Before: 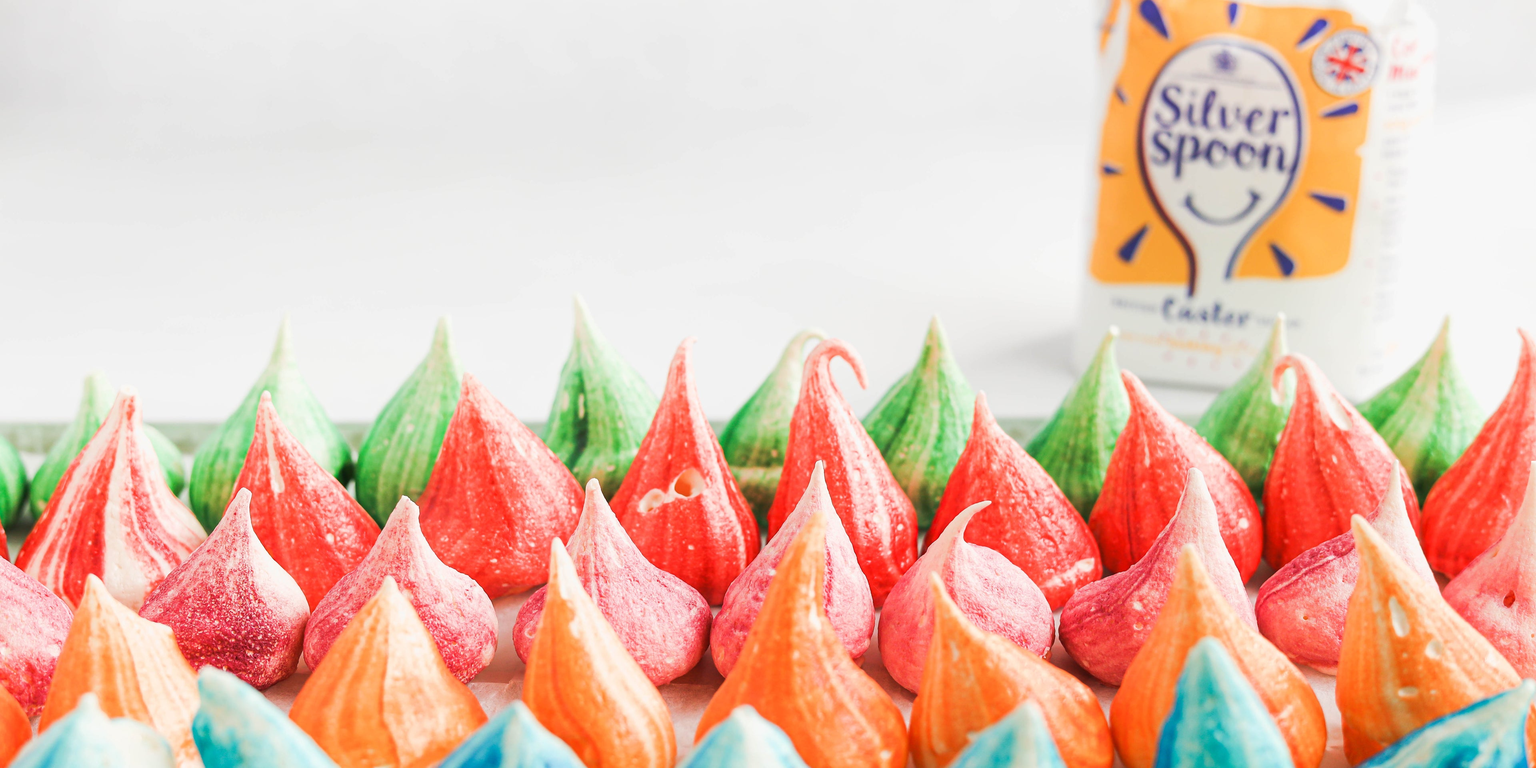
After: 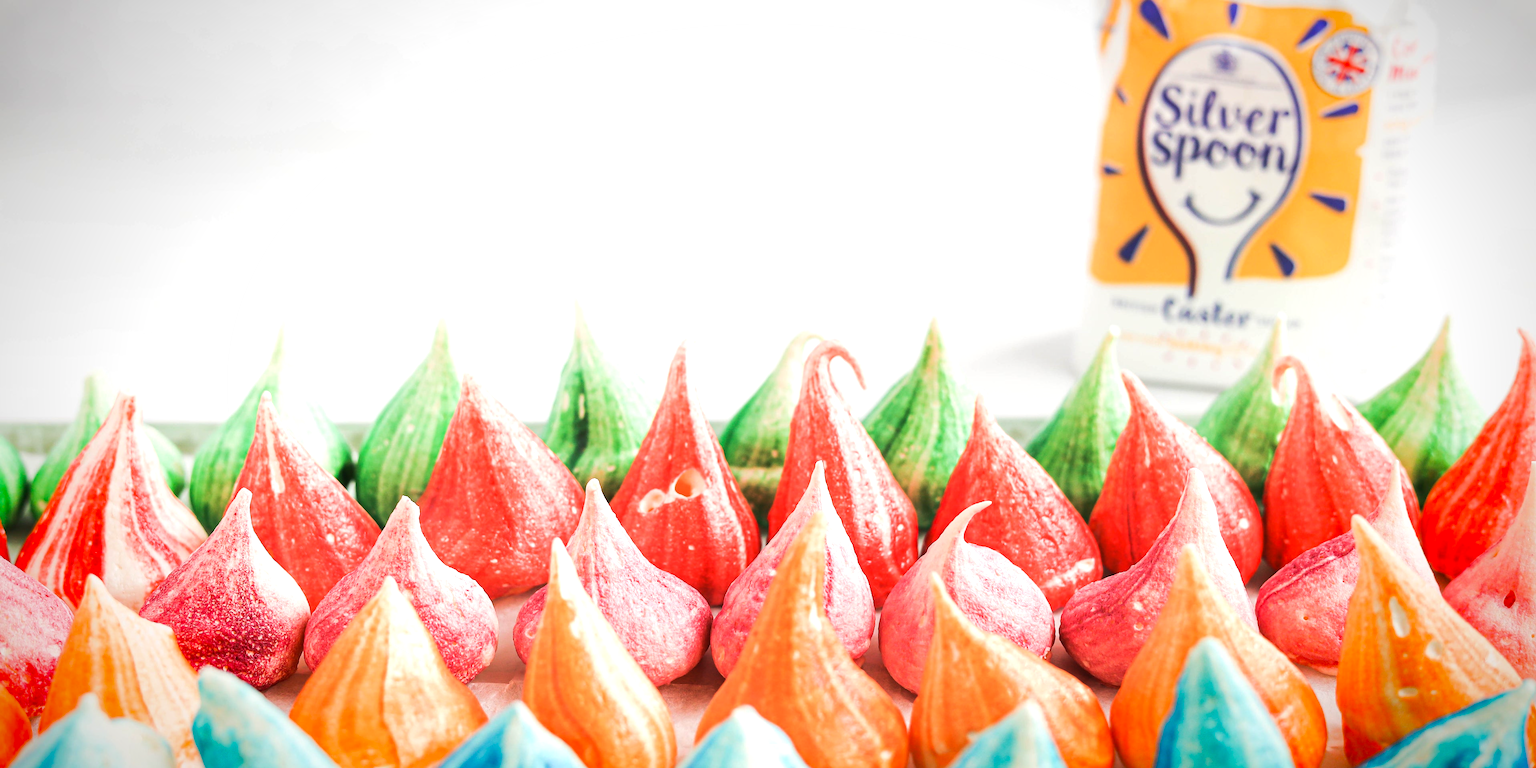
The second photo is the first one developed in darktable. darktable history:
tone equalizer: -8 EV -0.396 EV, -7 EV -0.409 EV, -6 EV -0.32 EV, -5 EV -0.24 EV, -3 EV 0.24 EV, -2 EV 0.331 EV, -1 EV 0.381 EV, +0 EV 0.408 EV, edges refinement/feathering 500, mask exposure compensation -1.57 EV, preserve details no
vignetting: fall-off start 70.36%, saturation 0.383, width/height ratio 1.335, unbound false
